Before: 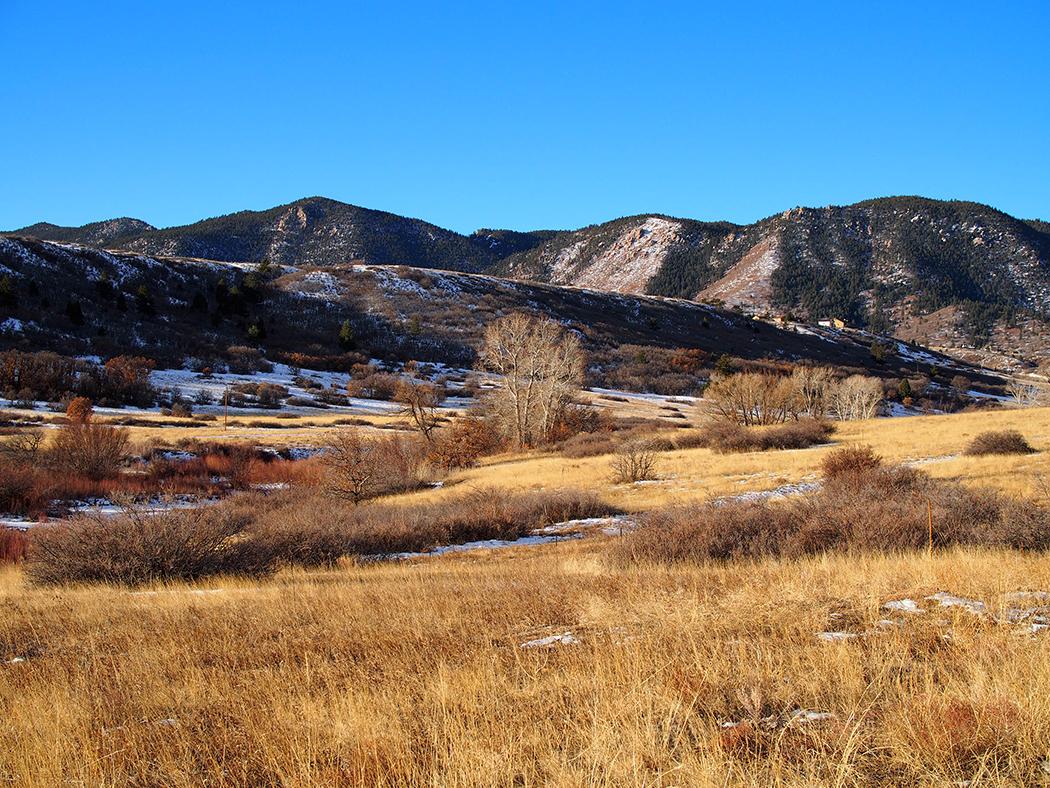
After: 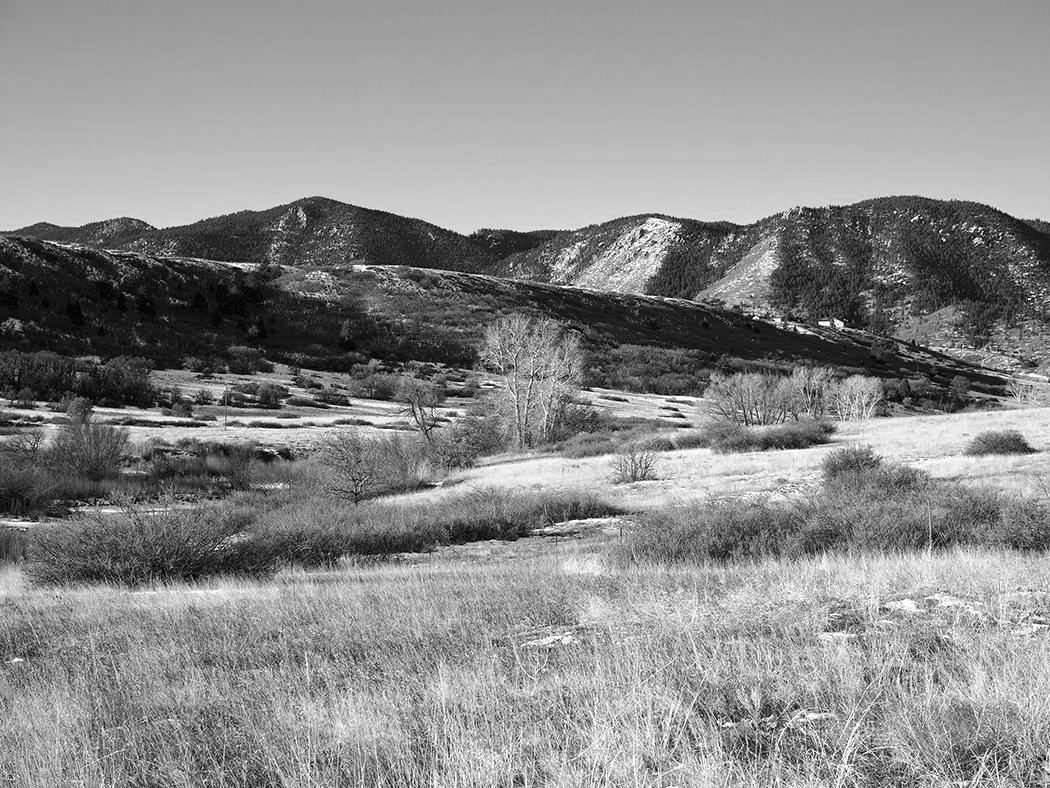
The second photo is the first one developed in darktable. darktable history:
exposure: black level correction 0, exposure 0.6 EV, compensate highlight preservation false
monochrome: a -74.22, b 78.2
